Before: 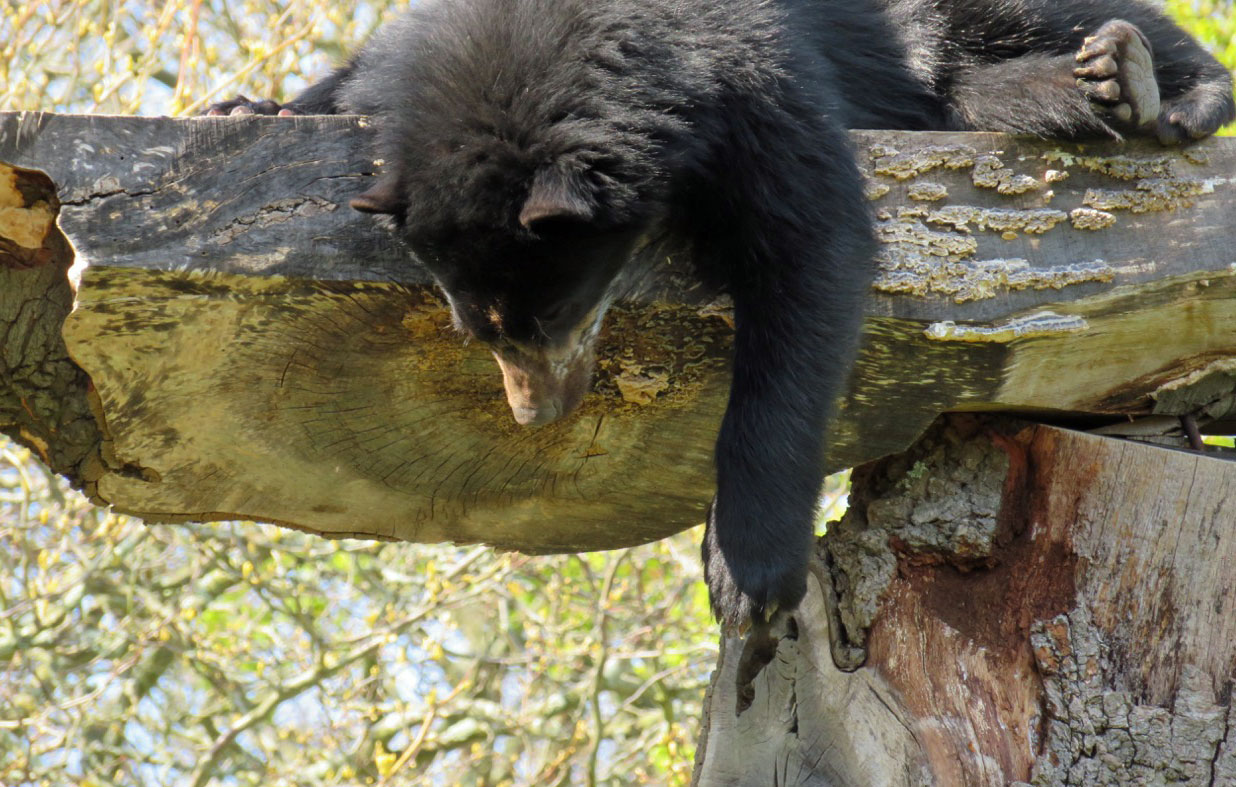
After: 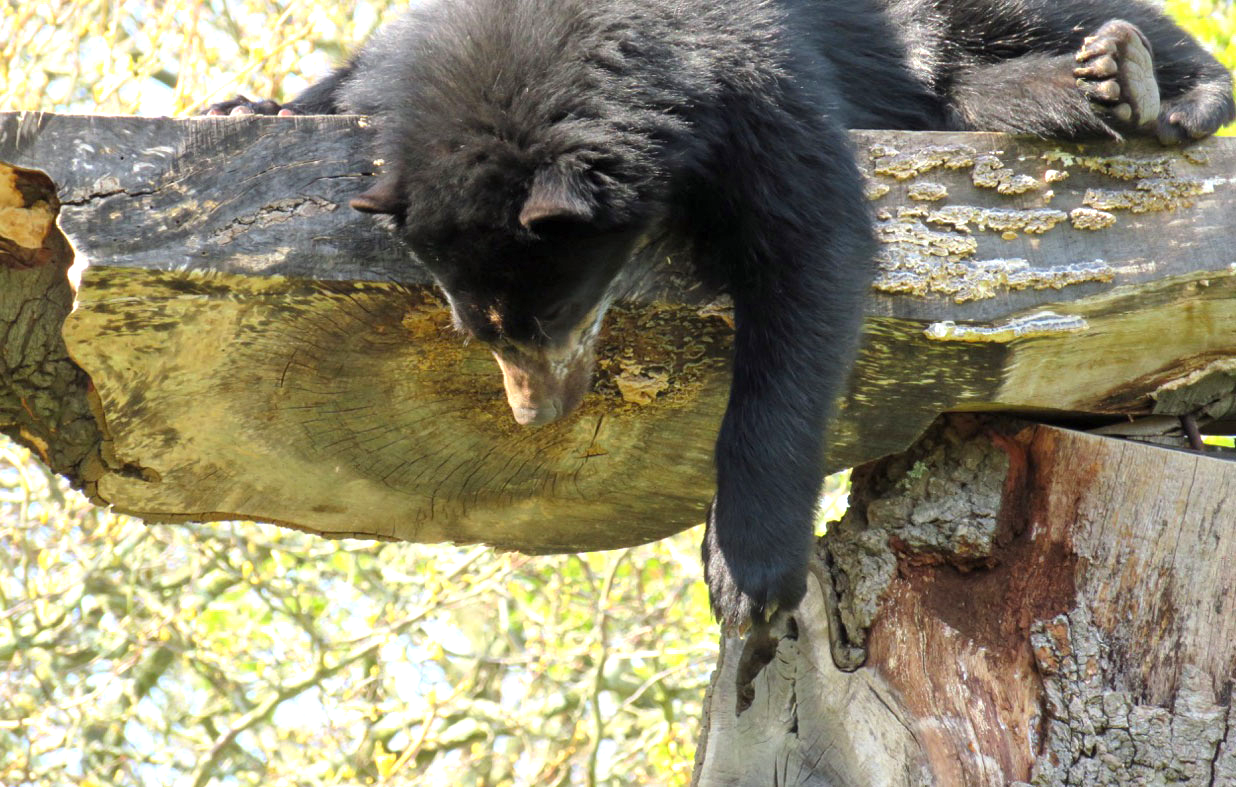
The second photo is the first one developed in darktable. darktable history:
white balance: red 1, blue 1
exposure: exposure 0.636 EV, compensate highlight preservation false
